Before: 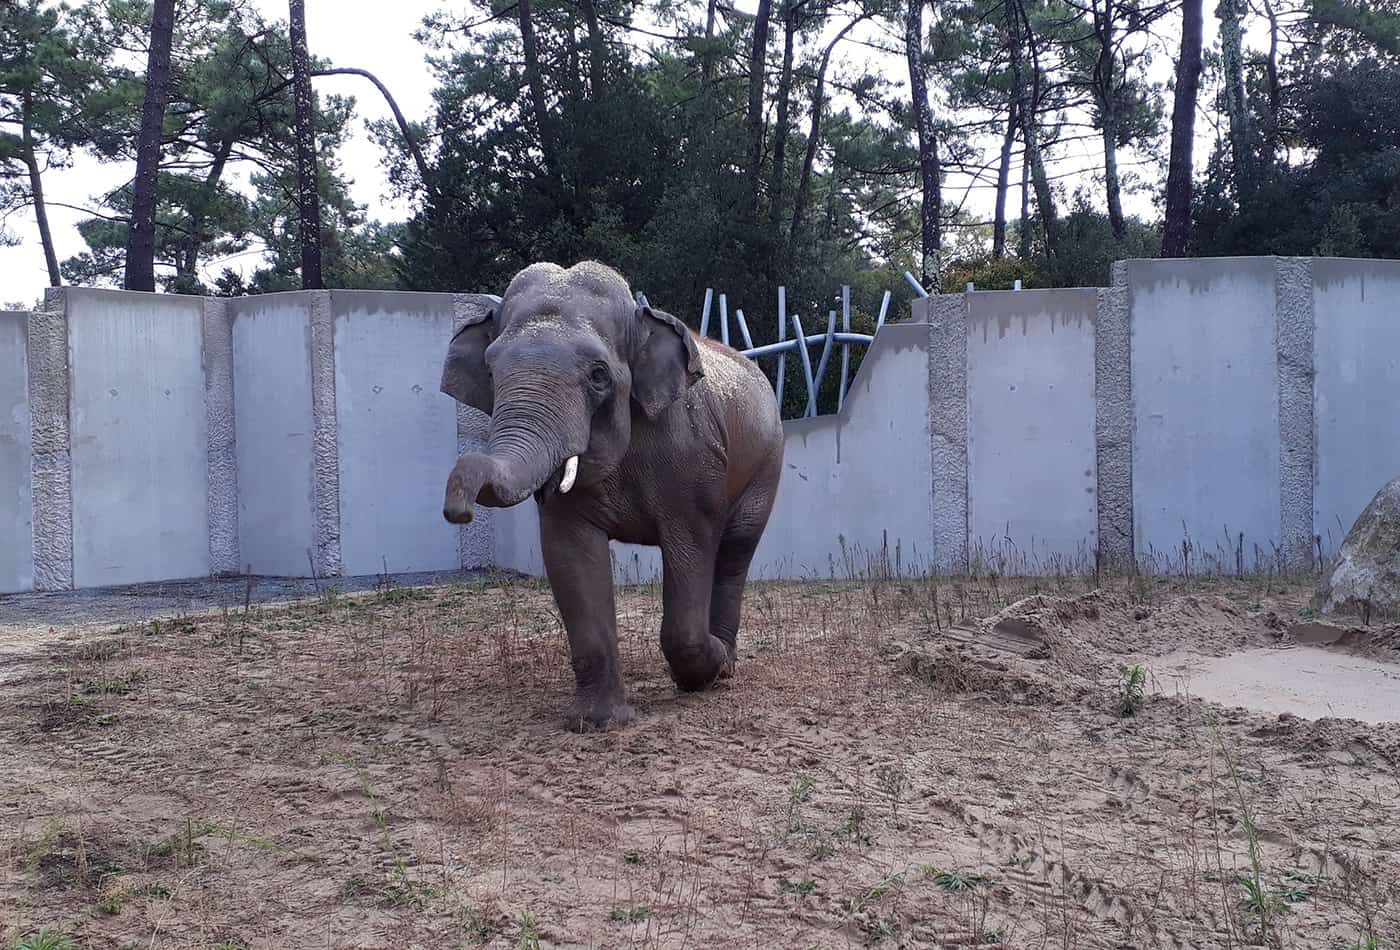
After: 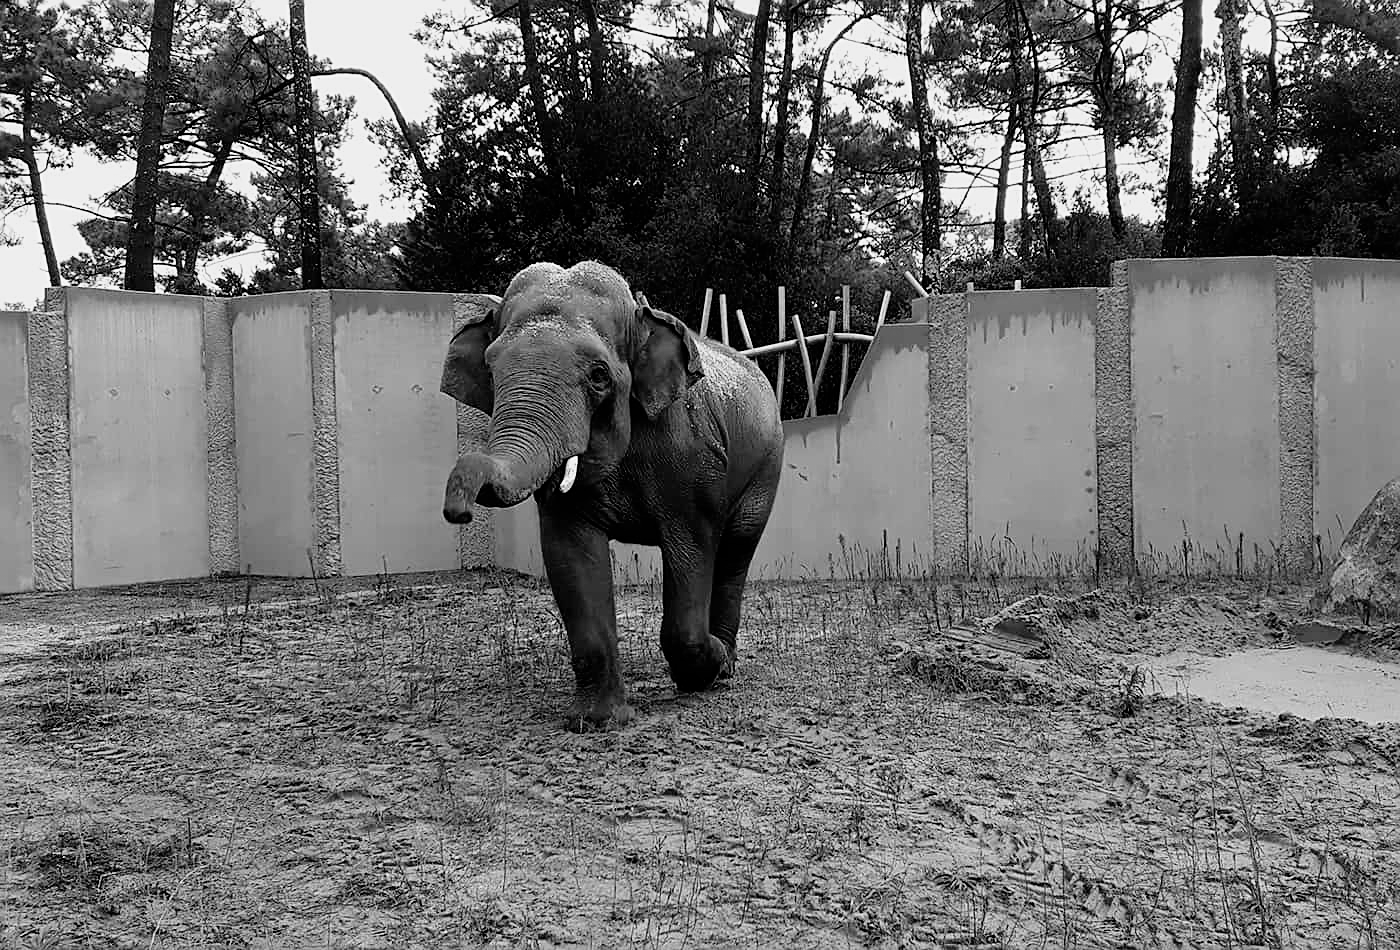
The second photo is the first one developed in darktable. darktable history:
monochrome: on, module defaults
filmic rgb: black relative exposure -5 EV, white relative exposure 3.2 EV, hardness 3.42, contrast 1.2, highlights saturation mix -30%
sharpen: on, module defaults
